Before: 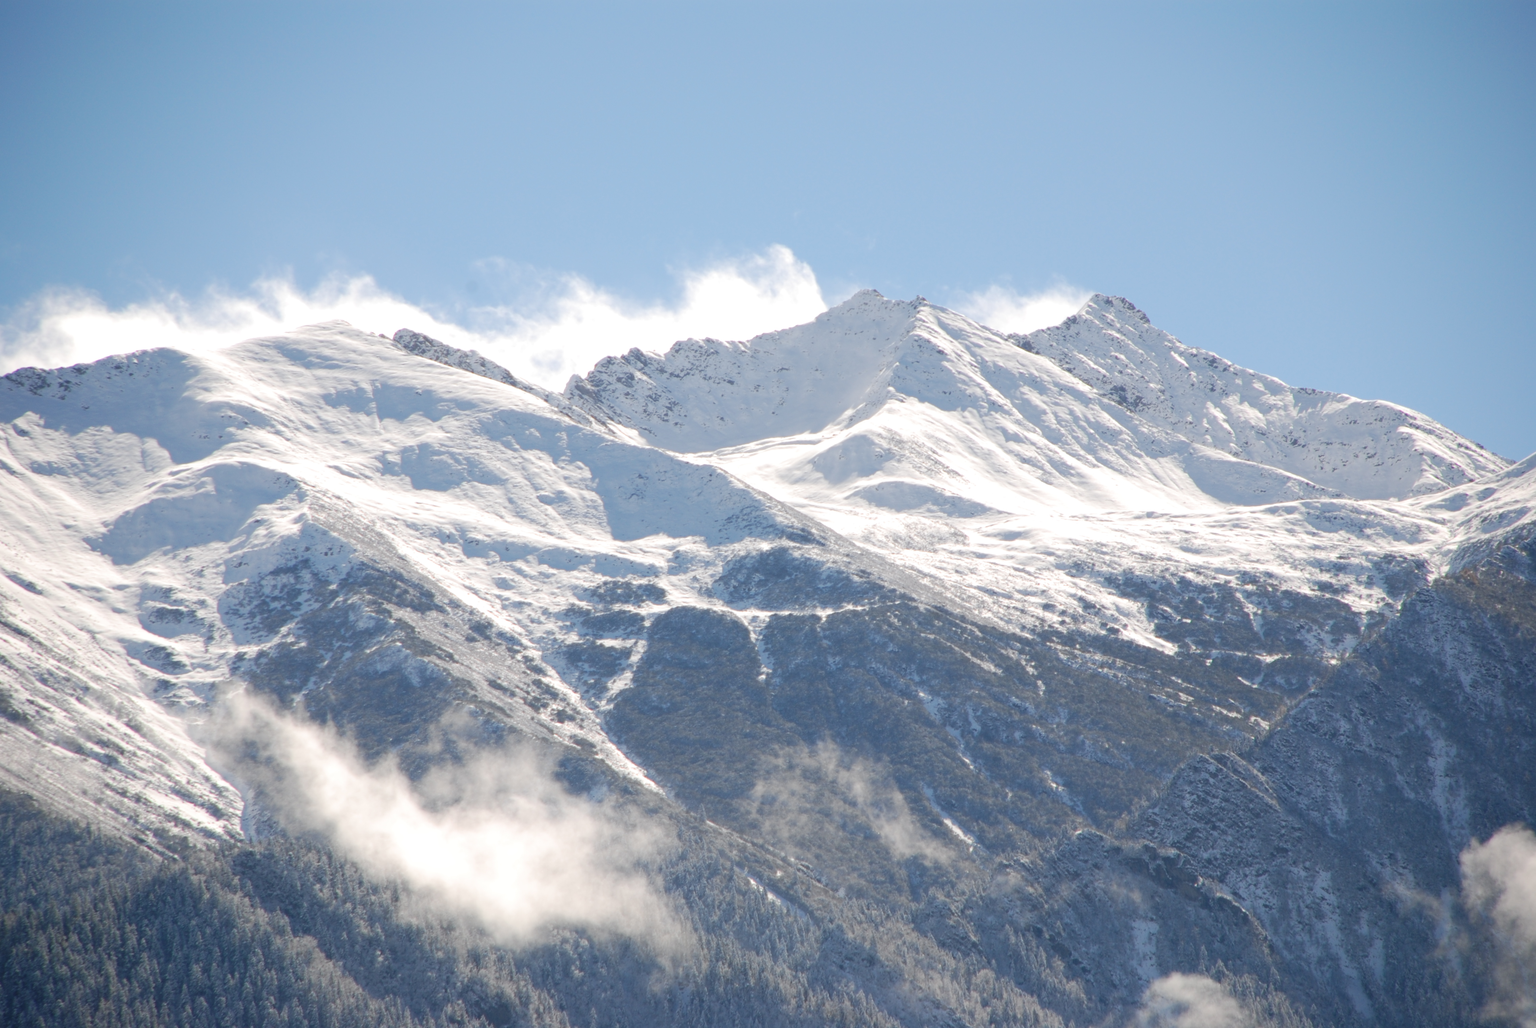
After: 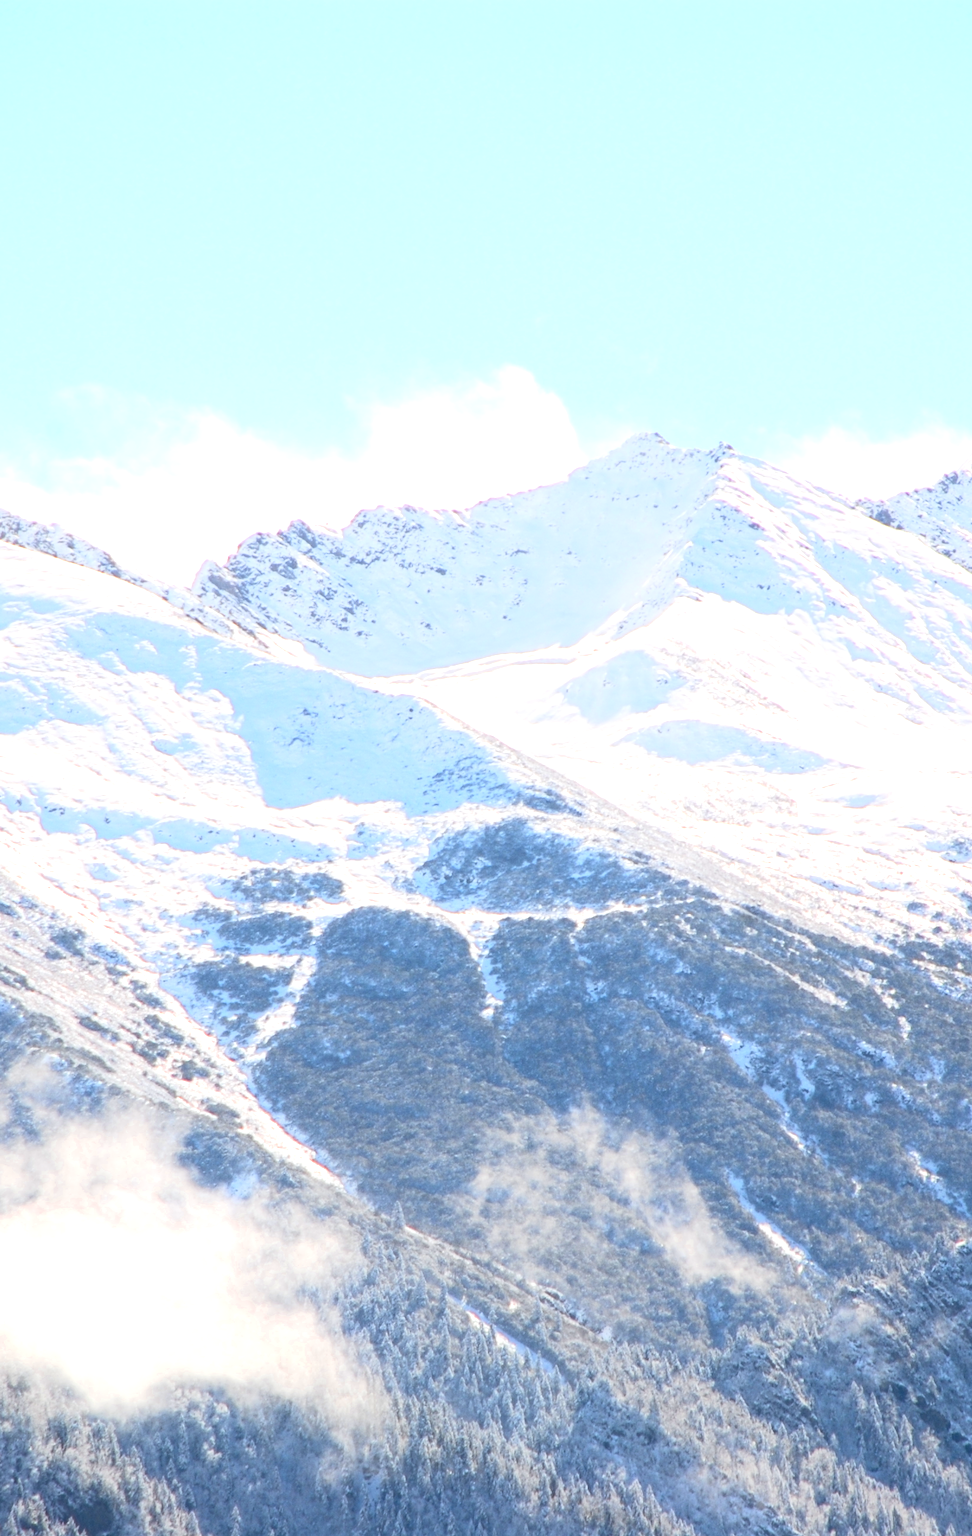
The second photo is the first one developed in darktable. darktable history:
crop: left 28.374%, right 29.239%
contrast brightness saturation: contrast 0.204, brightness 0.15, saturation 0.149
tone equalizer: -8 EV -0.759 EV, -7 EV -0.717 EV, -6 EV -0.607 EV, -5 EV -0.366 EV, -3 EV 0.369 EV, -2 EV 0.6 EV, -1 EV 0.677 EV, +0 EV 0.764 EV, edges refinement/feathering 500, mask exposure compensation -1.57 EV, preserve details no
color zones: curves: ch0 [(0.004, 0.305) (0.261, 0.623) (0.389, 0.399) (0.708, 0.571) (0.947, 0.34)]; ch1 [(0.025, 0.645) (0.229, 0.584) (0.326, 0.551) (0.484, 0.262) (0.757, 0.643)]
